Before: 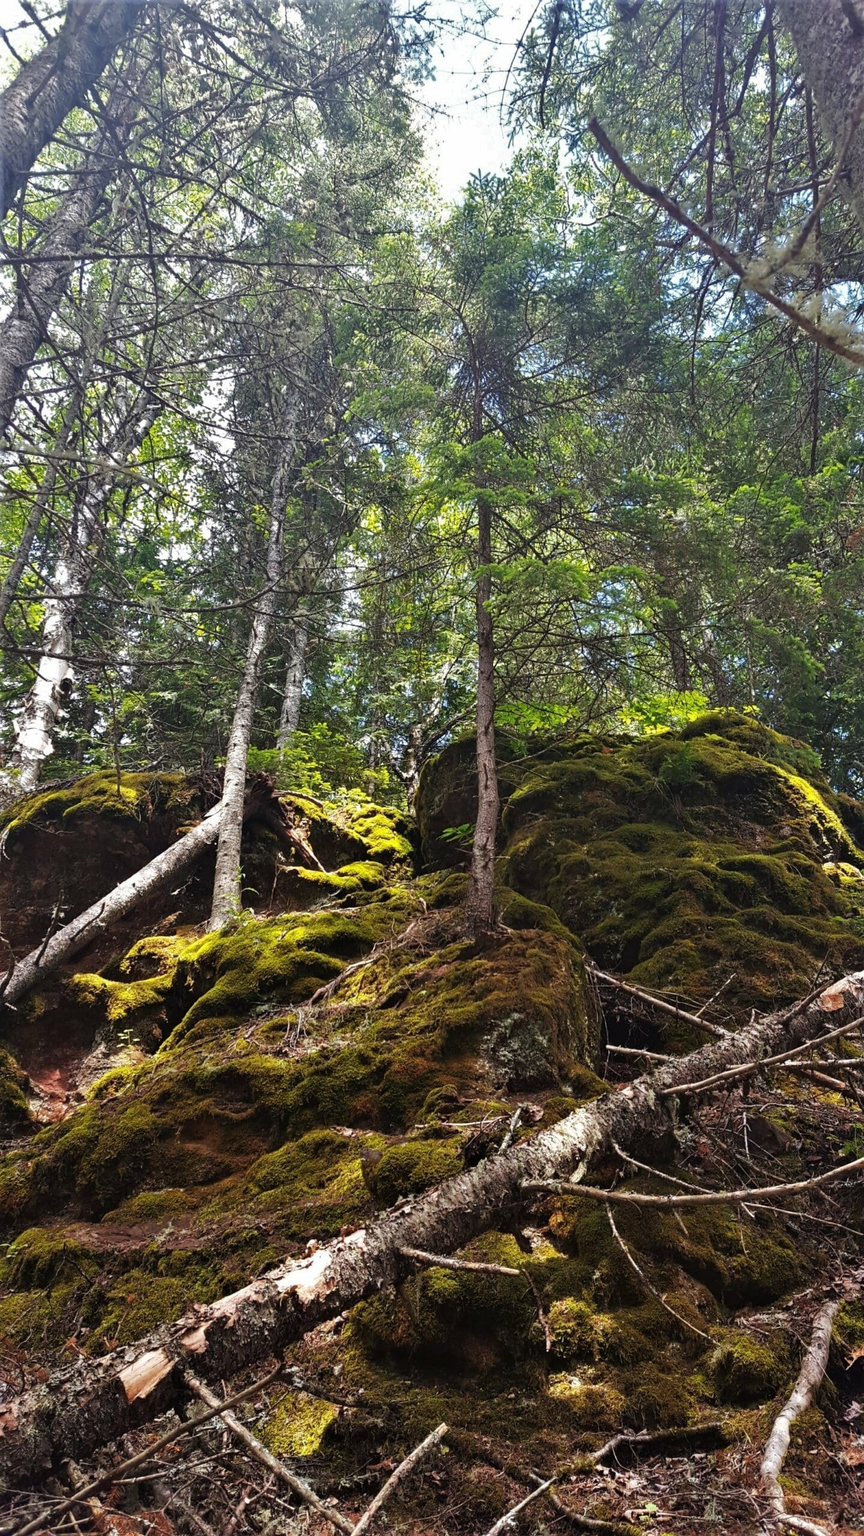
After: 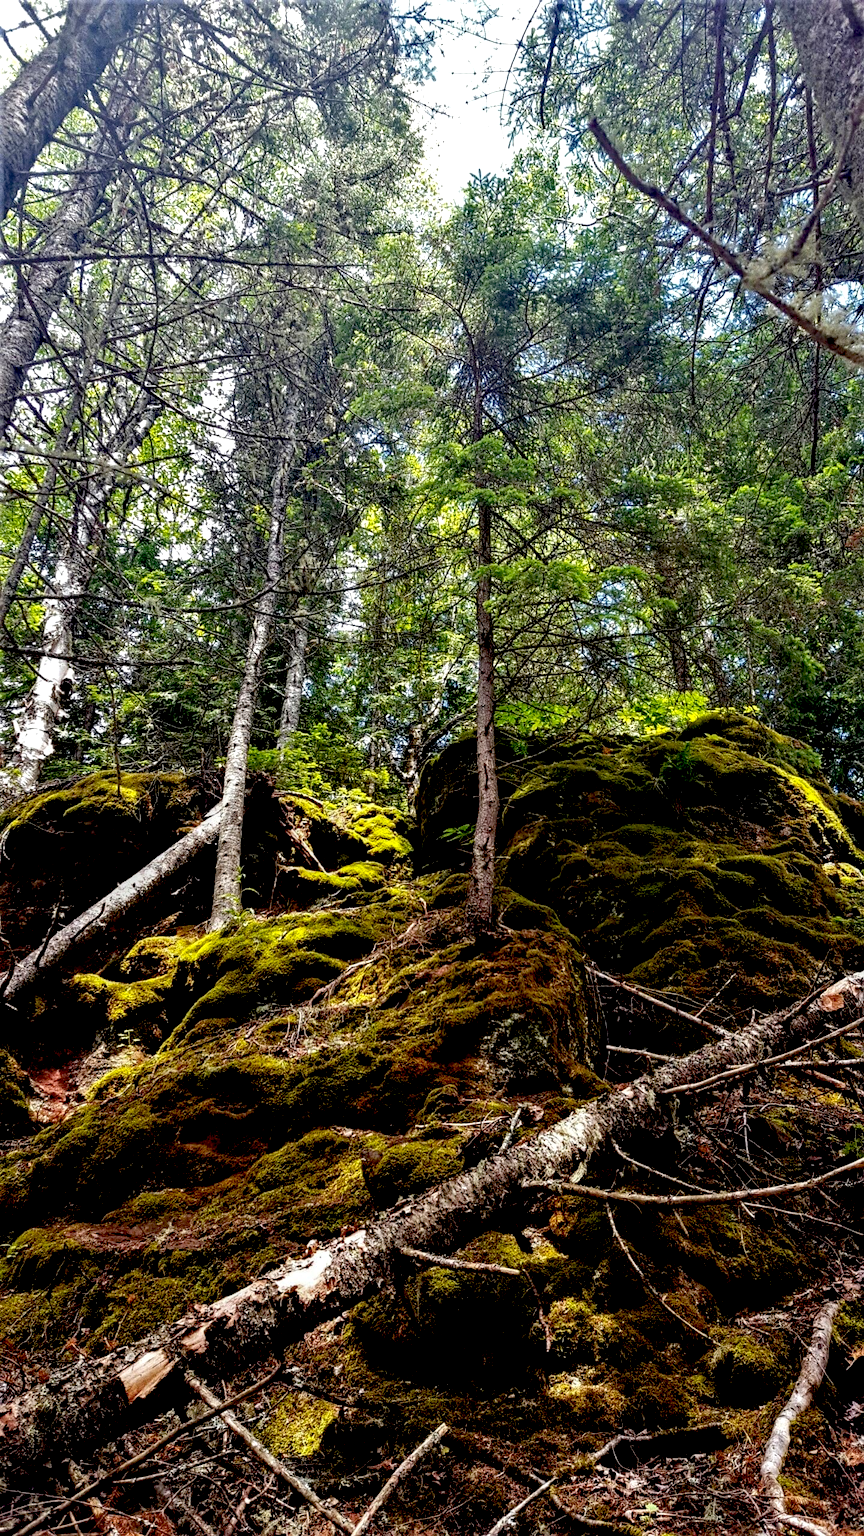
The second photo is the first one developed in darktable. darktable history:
grain: coarseness 0.09 ISO, strength 40%
exposure: black level correction 0.031, exposure 0.304 EV, compensate highlight preservation false
local contrast: detail 130%
